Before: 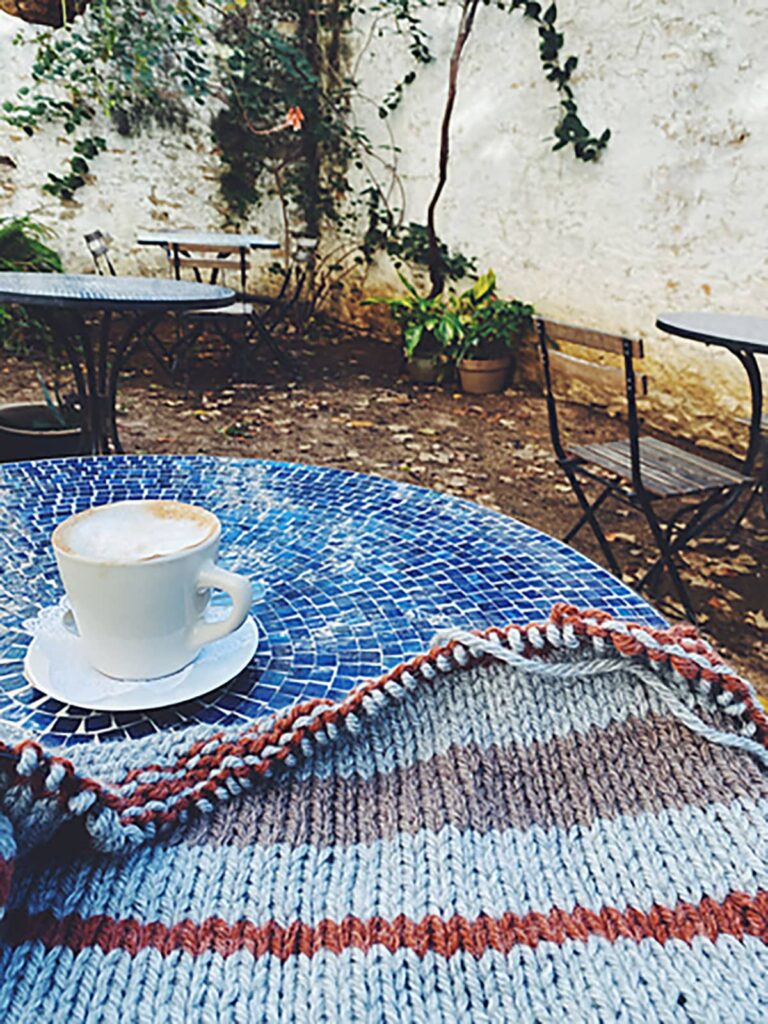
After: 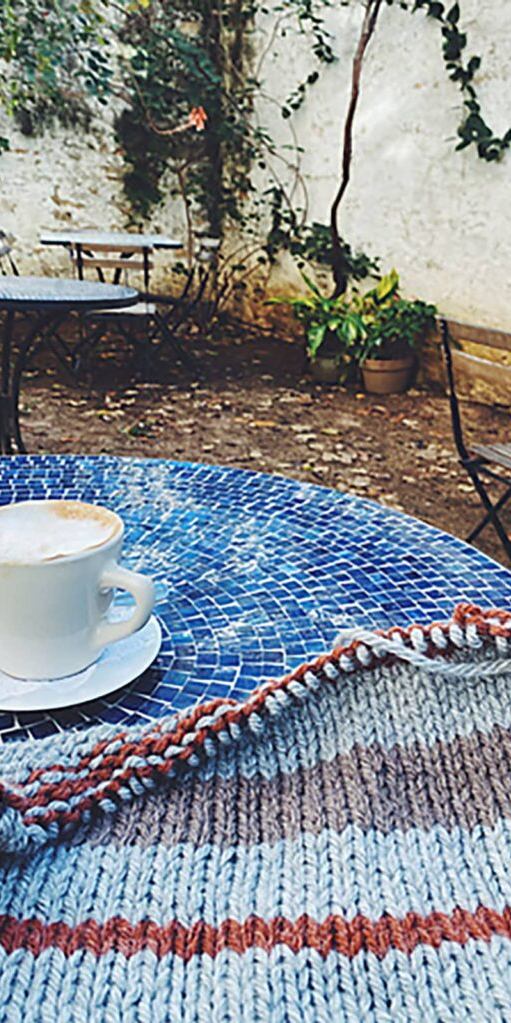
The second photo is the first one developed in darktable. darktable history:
crop and rotate: left 12.648%, right 20.685%
